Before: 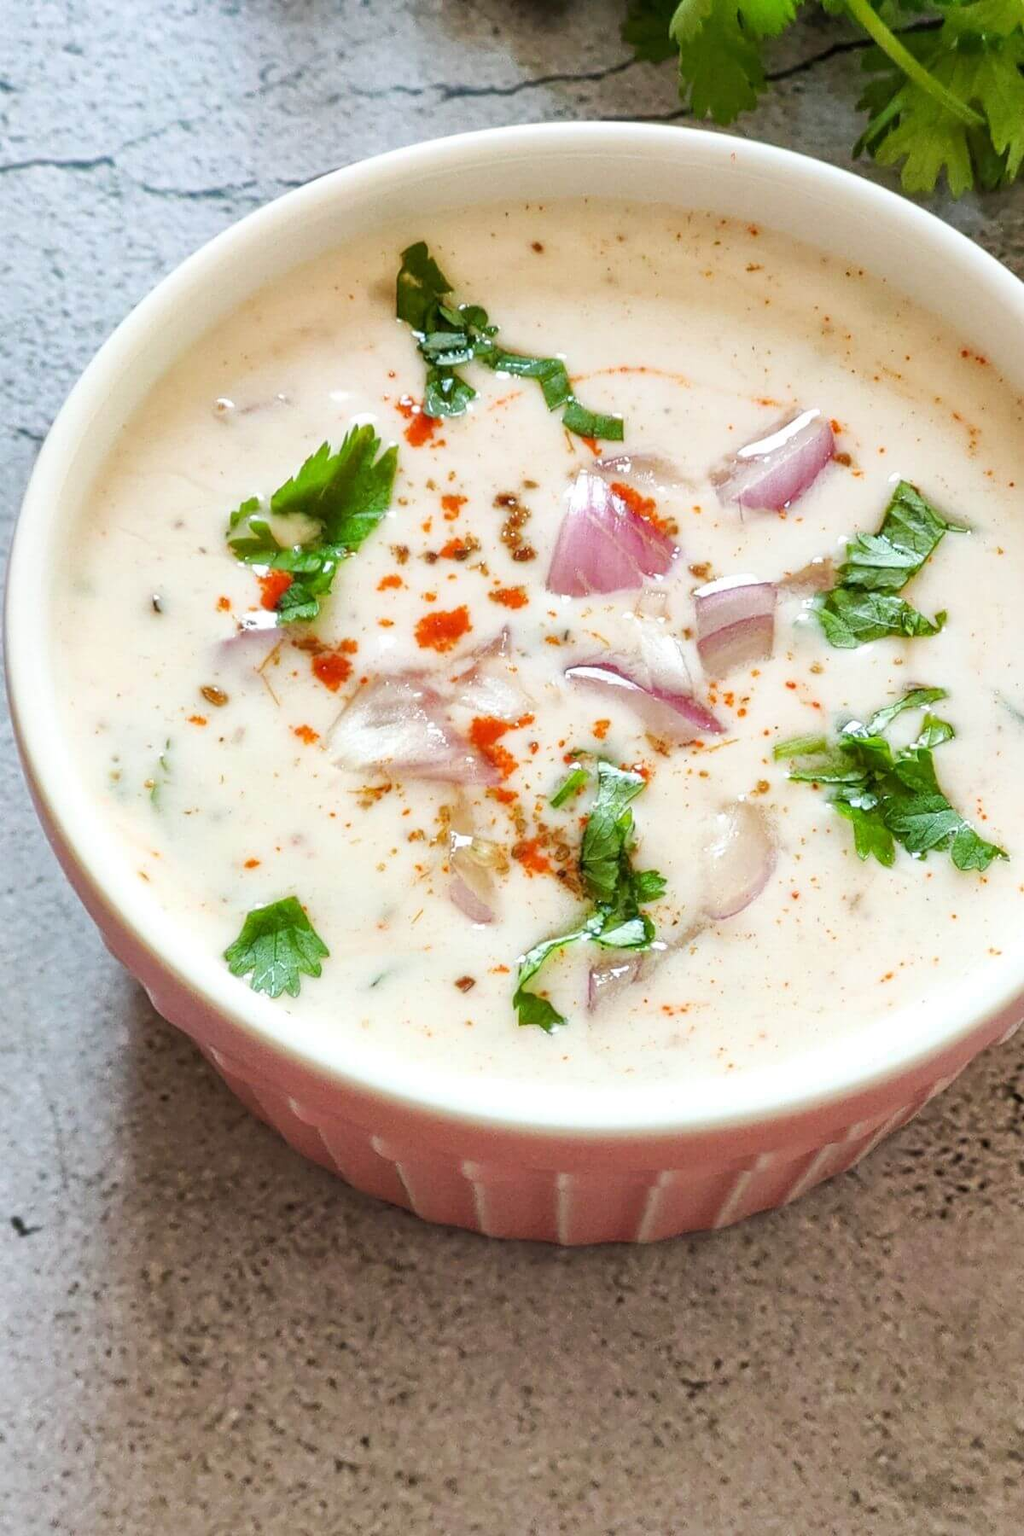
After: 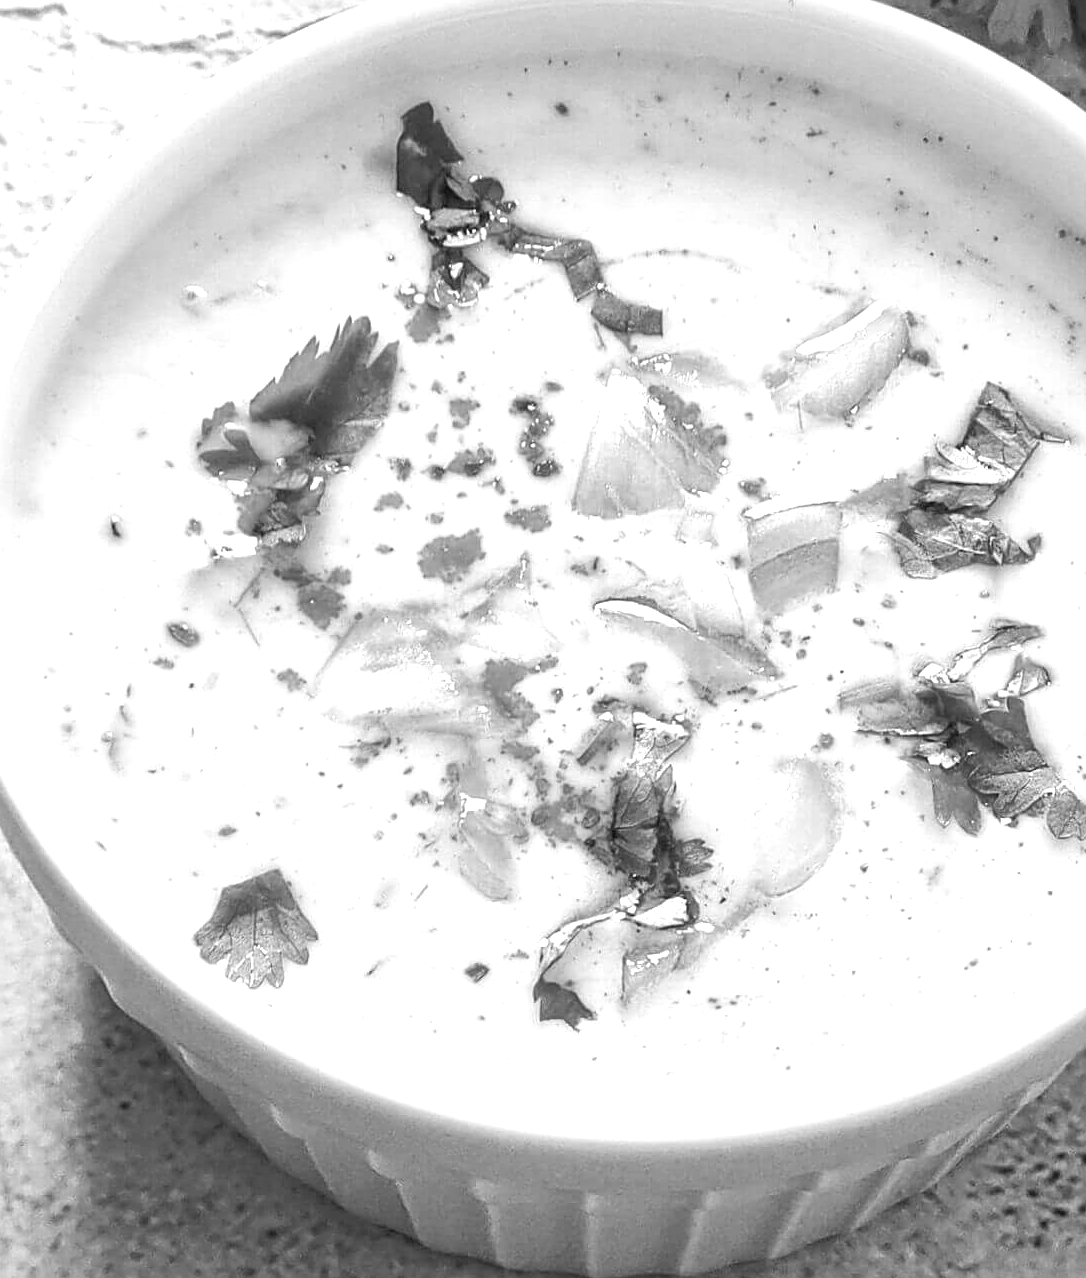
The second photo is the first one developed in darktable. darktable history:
exposure: black level correction 0.001, exposure 0.675 EV, compensate exposure bias true, compensate highlight preservation false
sharpen: on, module defaults
color zones: curves: ch0 [(0, 0.613) (0.01, 0.613) (0.245, 0.448) (0.498, 0.529) (0.642, 0.665) (0.879, 0.777) (0.99, 0.613)]; ch1 [(0, 0) (0.143, 0) (0.286, 0) (0.429, 0) (0.571, 0) (0.714, 0) (0.857, 0)]
color balance rgb: perceptual saturation grading › global saturation 15.76%, perceptual saturation grading › highlights -19.602%, perceptual saturation grading › shadows 19.71%, global vibrance 20%
contrast brightness saturation: contrast -0.095, saturation -0.098
crop: left 5.725%, top 10.092%, right 3.754%, bottom 18.882%
tone equalizer: edges refinement/feathering 500, mask exposure compensation -1.57 EV, preserve details guided filter
